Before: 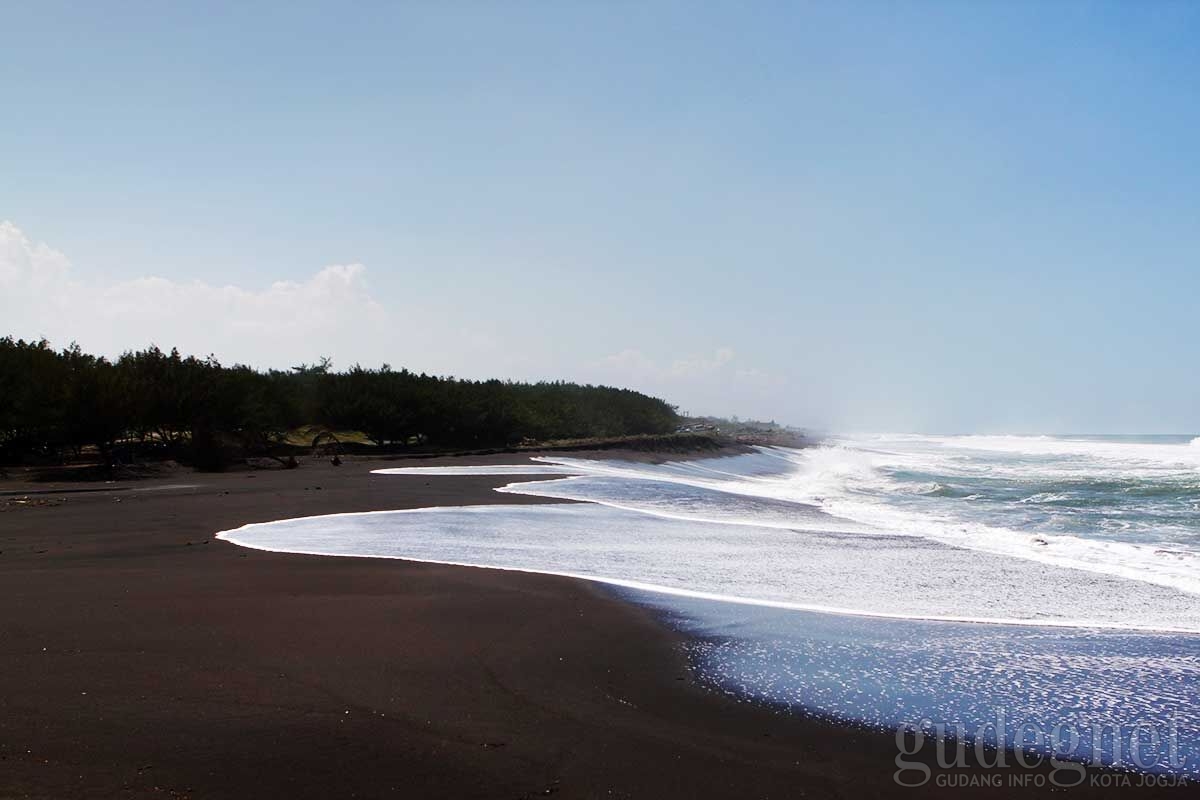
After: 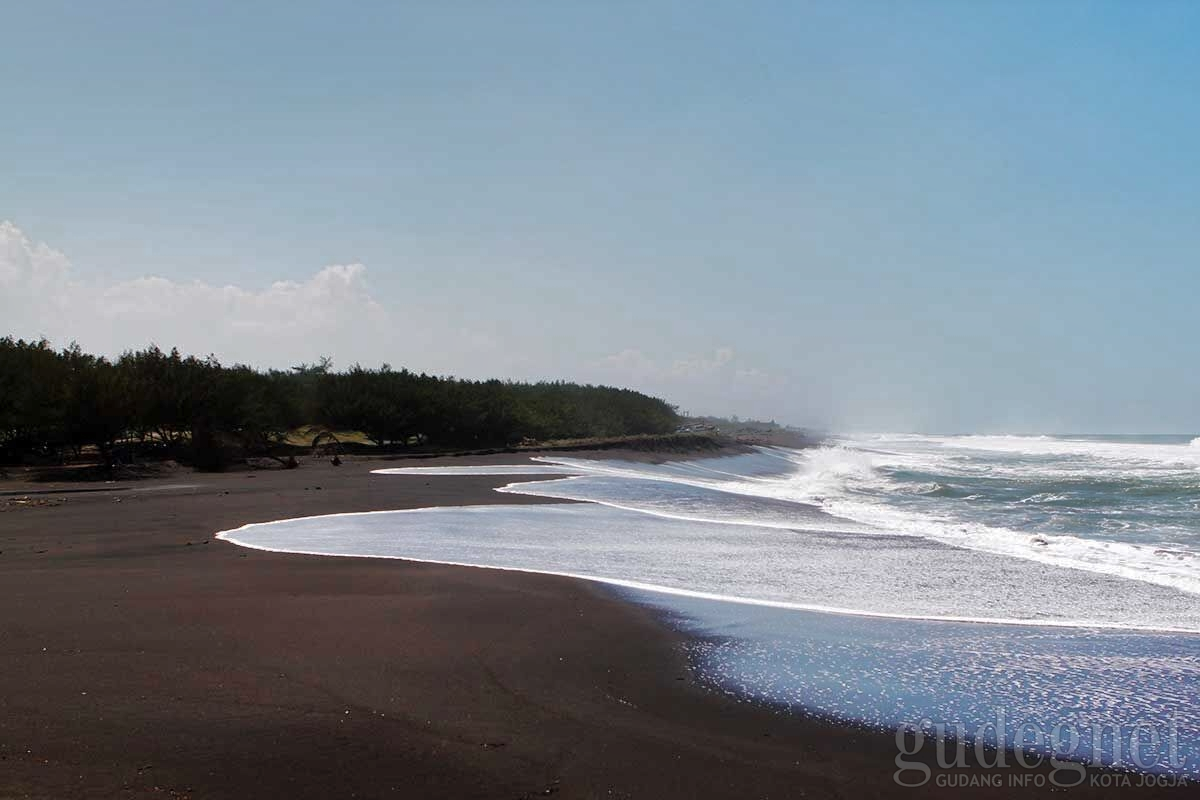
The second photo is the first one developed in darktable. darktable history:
shadows and highlights: shadows 40, highlights -60
color zones: curves: ch0 [(0.018, 0.548) (0.224, 0.64) (0.425, 0.447) (0.675, 0.575) (0.732, 0.579)]; ch1 [(0.066, 0.487) (0.25, 0.5) (0.404, 0.43) (0.75, 0.421) (0.956, 0.421)]; ch2 [(0.044, 0.561) (0.215, 0.465) (0.399, 0.544) (0.465, 0.548) (0.614, 0.447) (0.724, 0.43) (0.882, 0.623) (0.956, 0.632)]
